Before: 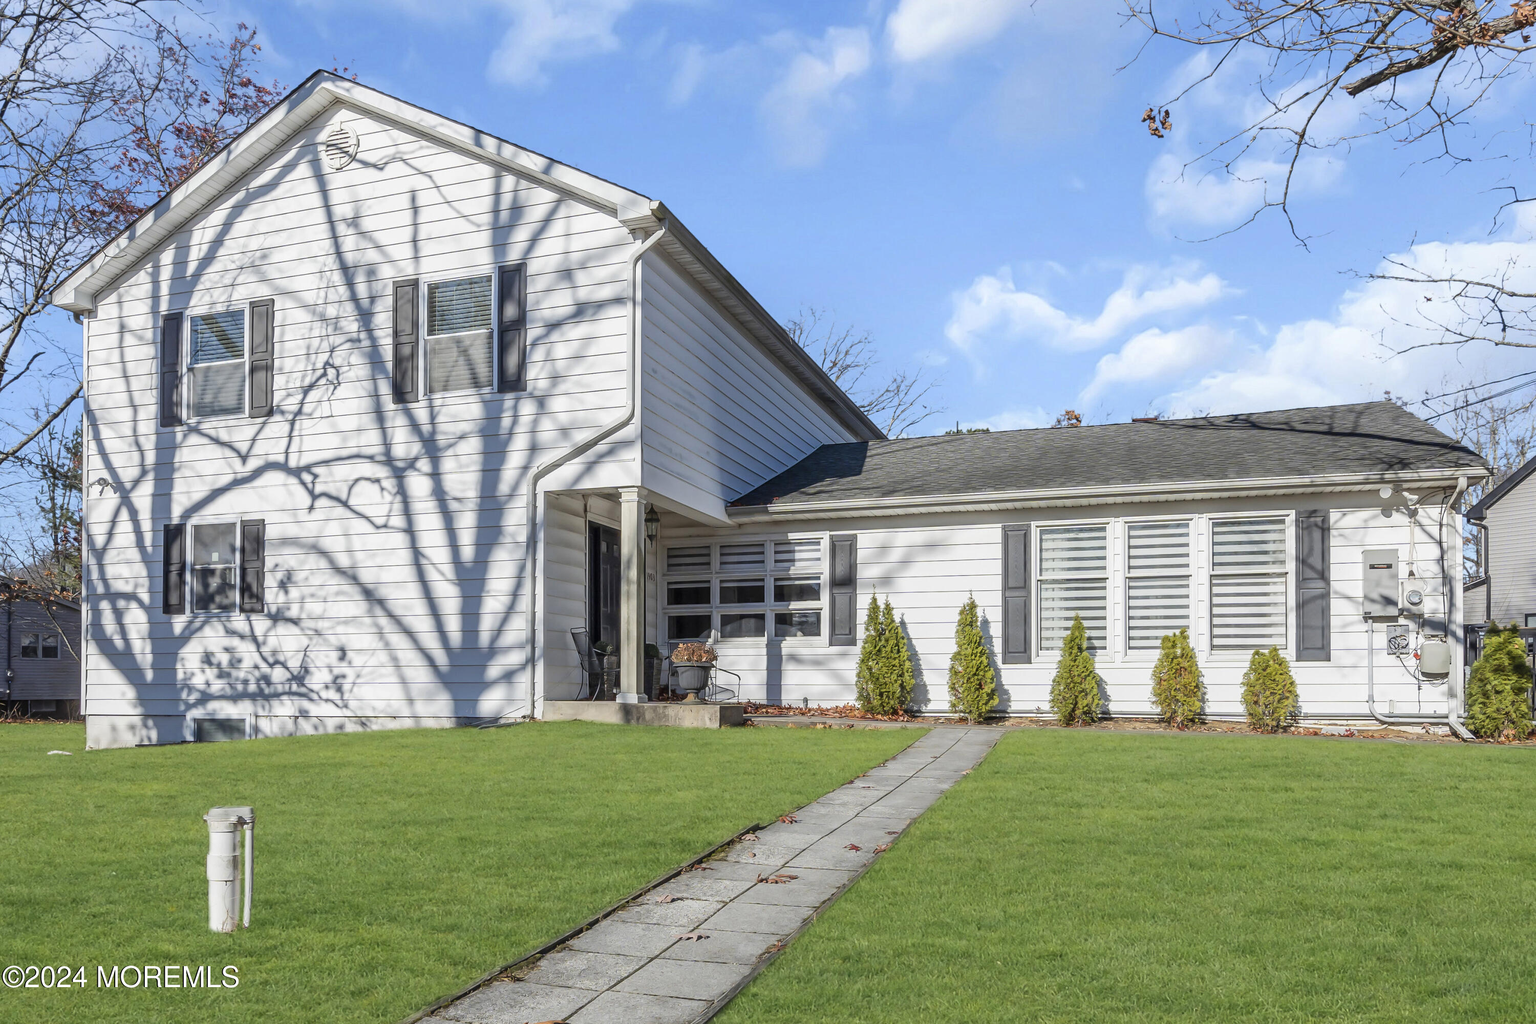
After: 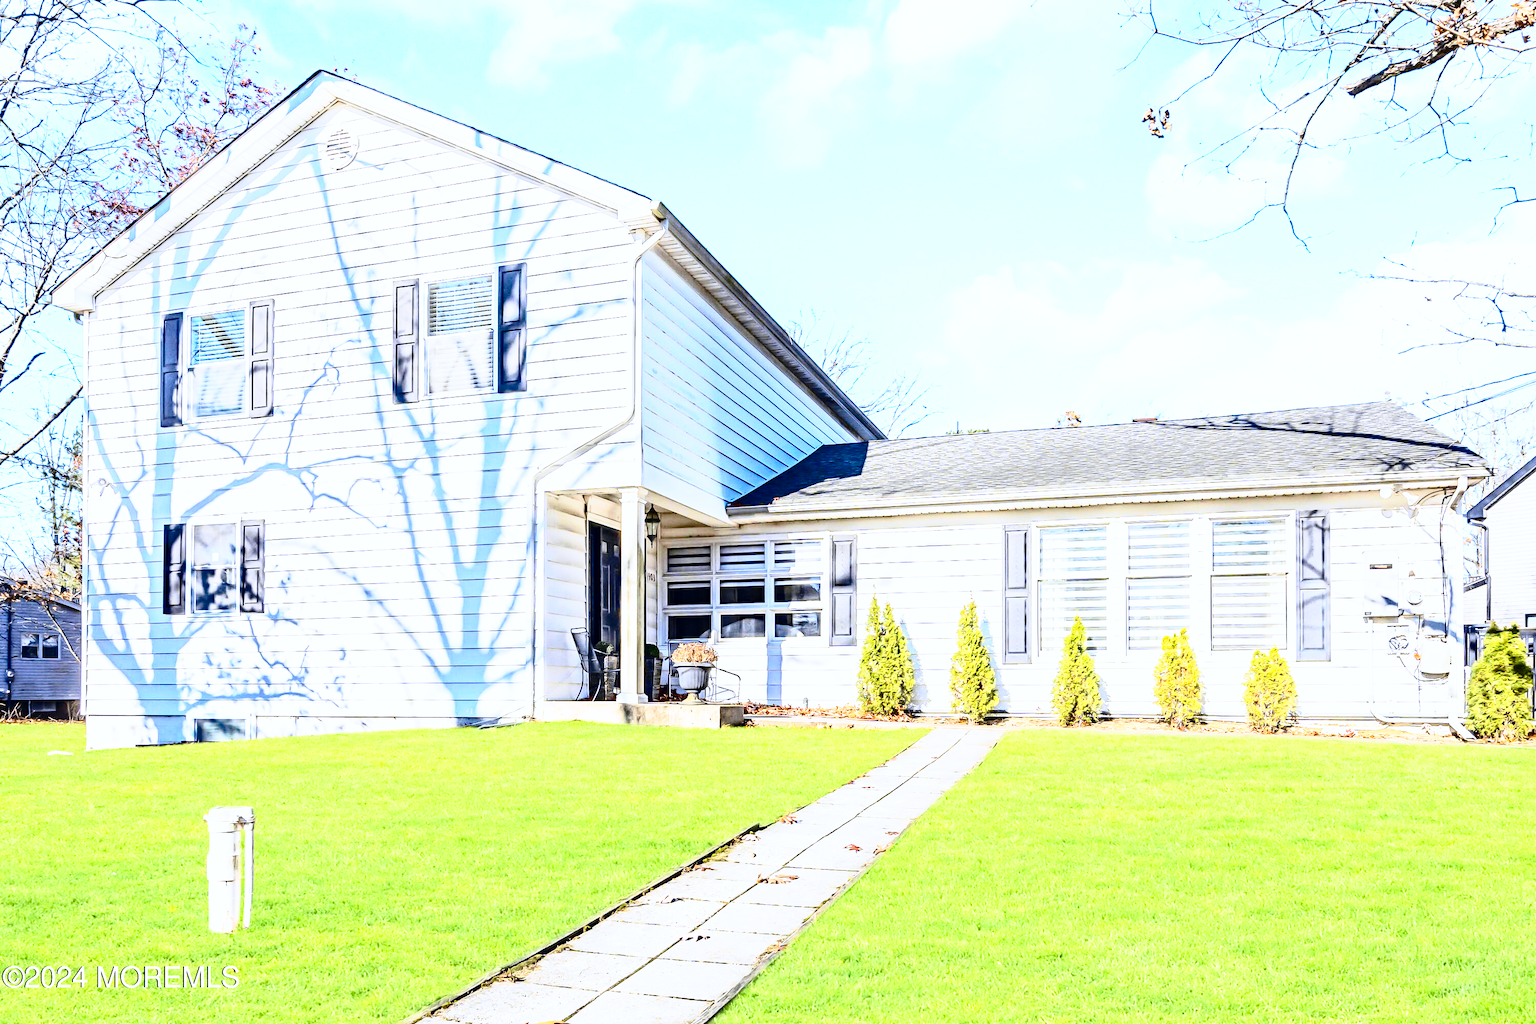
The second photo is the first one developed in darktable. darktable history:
tone curve: curves: ch0 [(0, 0) (0.236, 0.124) (0.373, 0.304) (0.542, 0.593) (0.737, 0.873) (1, 1)]; ch1 [(0, 0) (0.399, 0.328) (0.488, 0.484) (0.598, 0.624) (1, 1)]; ch2 [(0, 0) (0.448, 0.405) (0.523, 0.511) (0.592, 0.59) (1, 1)], color space Lab, independent channels, preserve colors none
color contrast: green-magenta contrast 0.85, blue-yellow contrast 1.25, unbound 0
exposure: black level correction 0, exposure 0.7 EV, compensate exposure bias true, compensate highlight preservation false
base curve: curves: ch0 [(0, 0) (0.012, 0.01) (0.073, 0.168) (0.31, 0.711) (0.645, 0.957) (1, 1)], preserve colors none
haze removal: strength 0.29, distance 0.25, compatibility mode true, adaptive false
